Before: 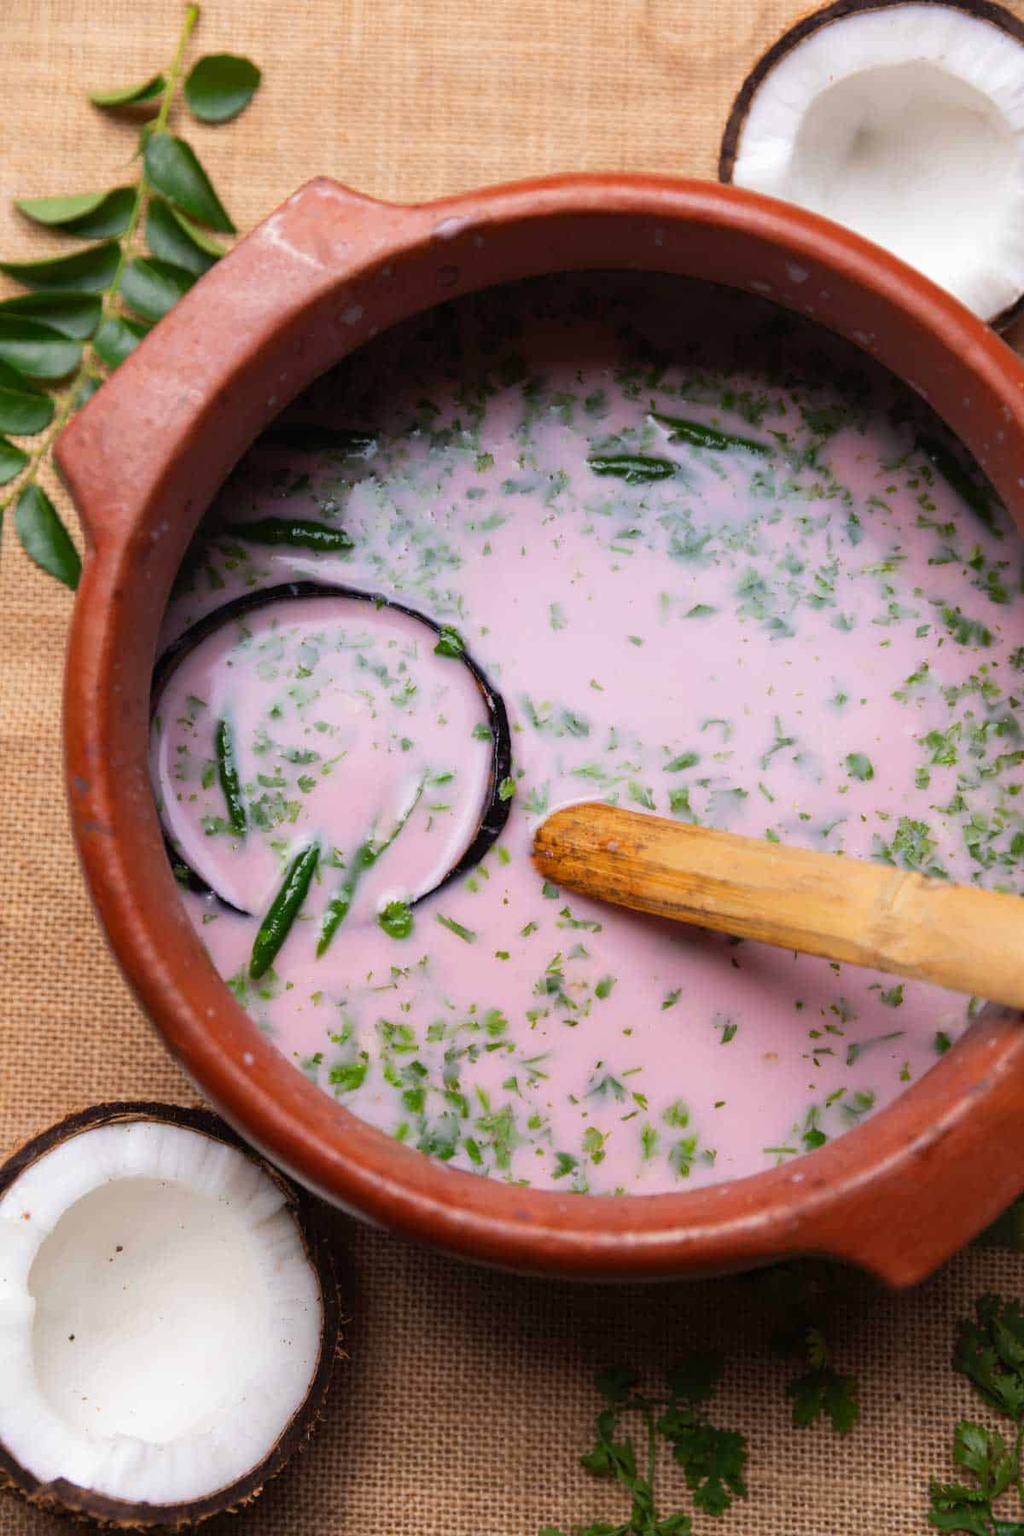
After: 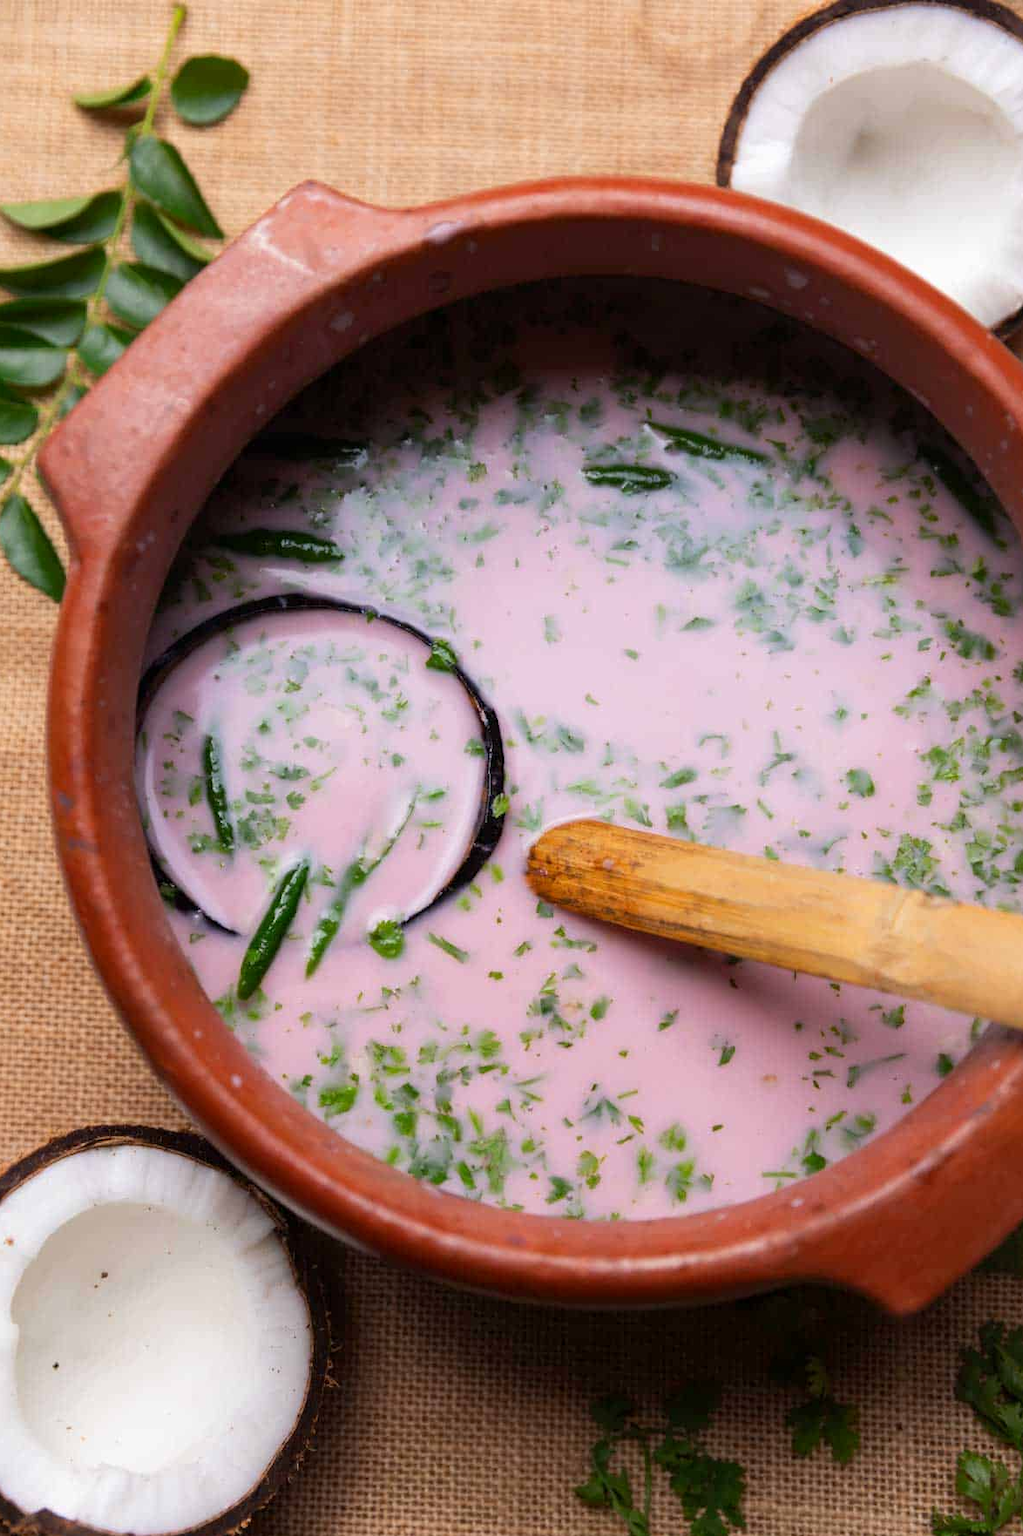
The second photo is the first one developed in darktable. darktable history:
crop: left 1.743%, right 0.268%, bottom 2.011%
exposure: black level correction 0.001, compensate highlight preservation false
